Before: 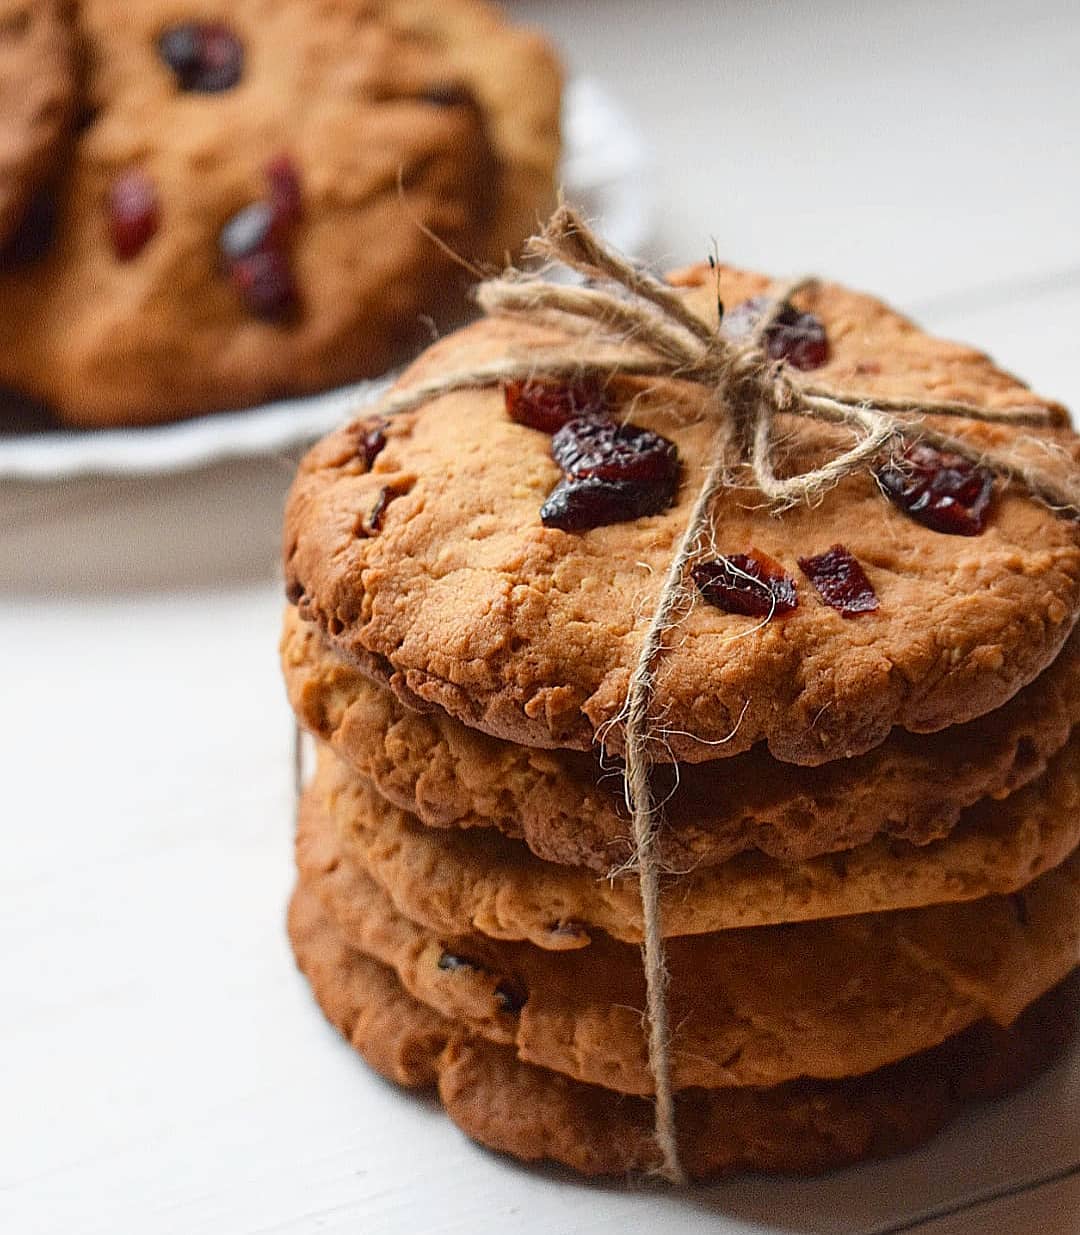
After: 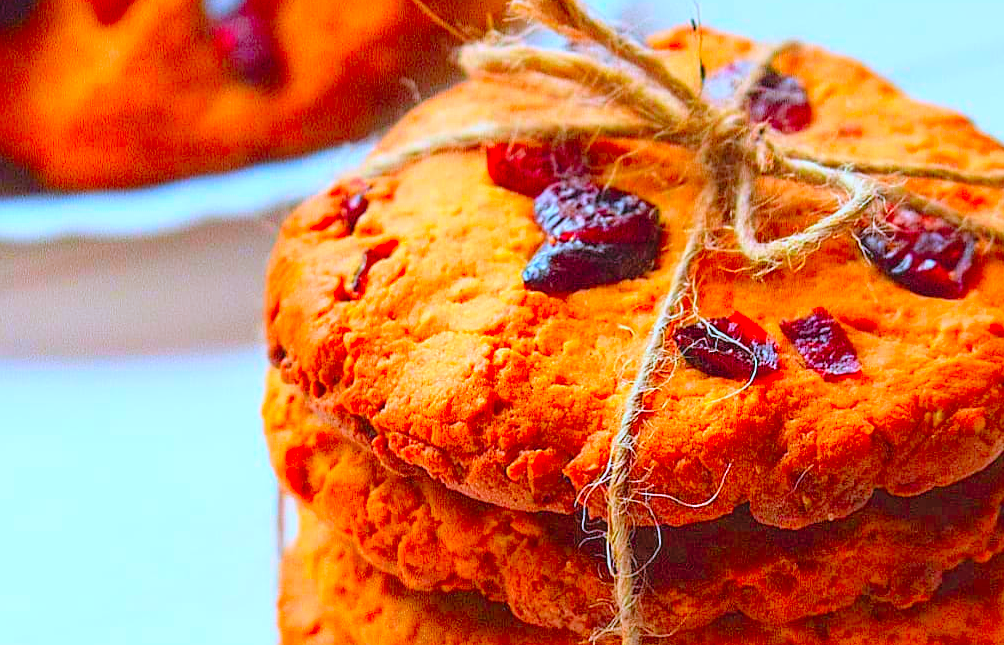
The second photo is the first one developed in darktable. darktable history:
white balance: red 0.931, blue 1.11
crop: left 1.744%, top 19.225%, right 5.069%, bottom 28.357%
color correction: saturation 3
contrast brightness saturation: brightness 0.28
